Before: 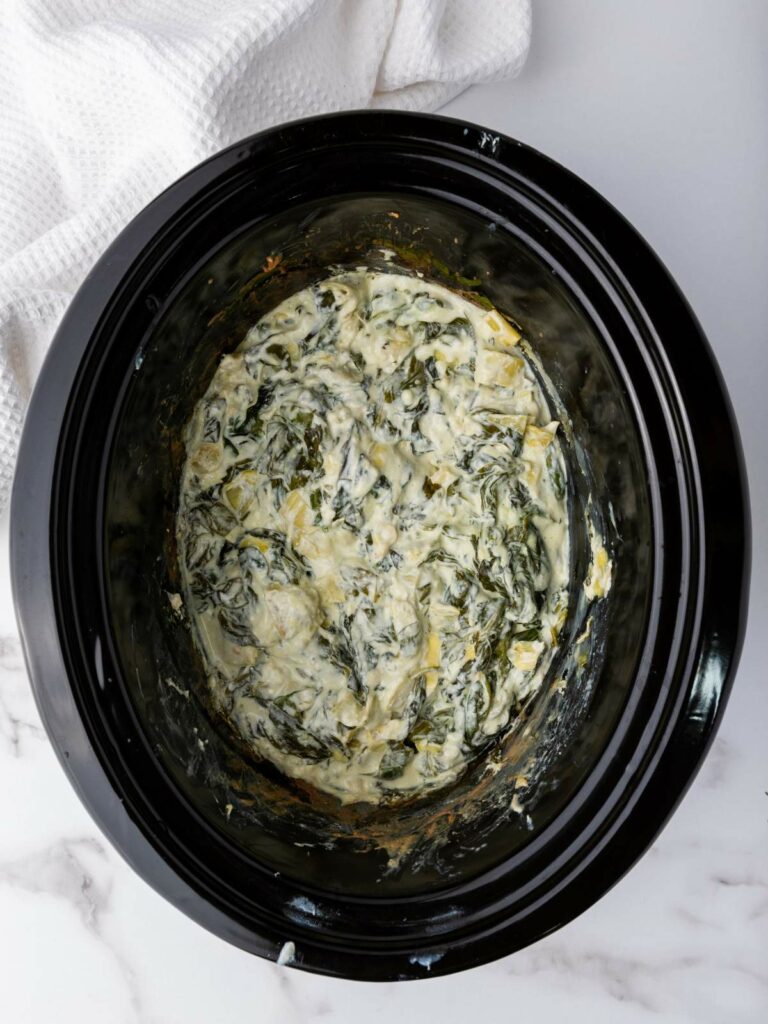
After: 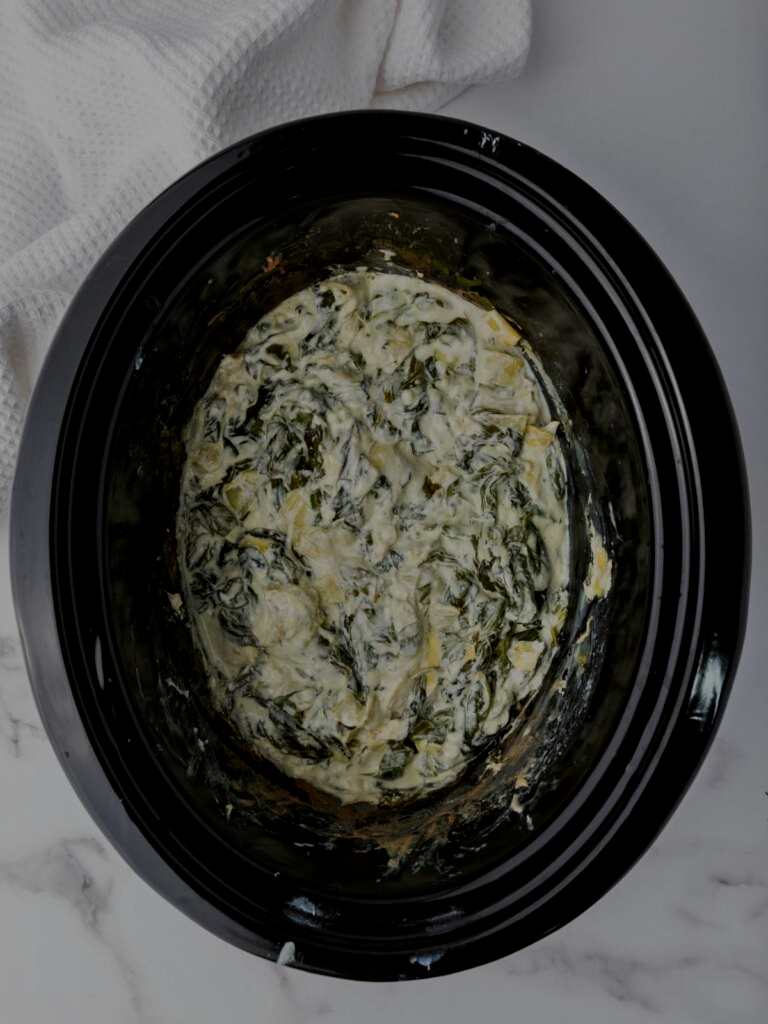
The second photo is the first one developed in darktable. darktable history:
tone equalizer: -8 EV -2 EV, -7 EV -2 EV, -6 EV -2 EV, -5 EV -2 EV, -4 EV -2 EV, -3 EV -2 EV, -2 EV -2 EV, -1 EV -1.63 EV, +0 EV -2 EV
exposure: exposure 0.515 EV, compensate highlight preservation false
local contrast: mode bilateral grid, contrast 20, coarseness 50, detail 130%, midtone range 0.2
